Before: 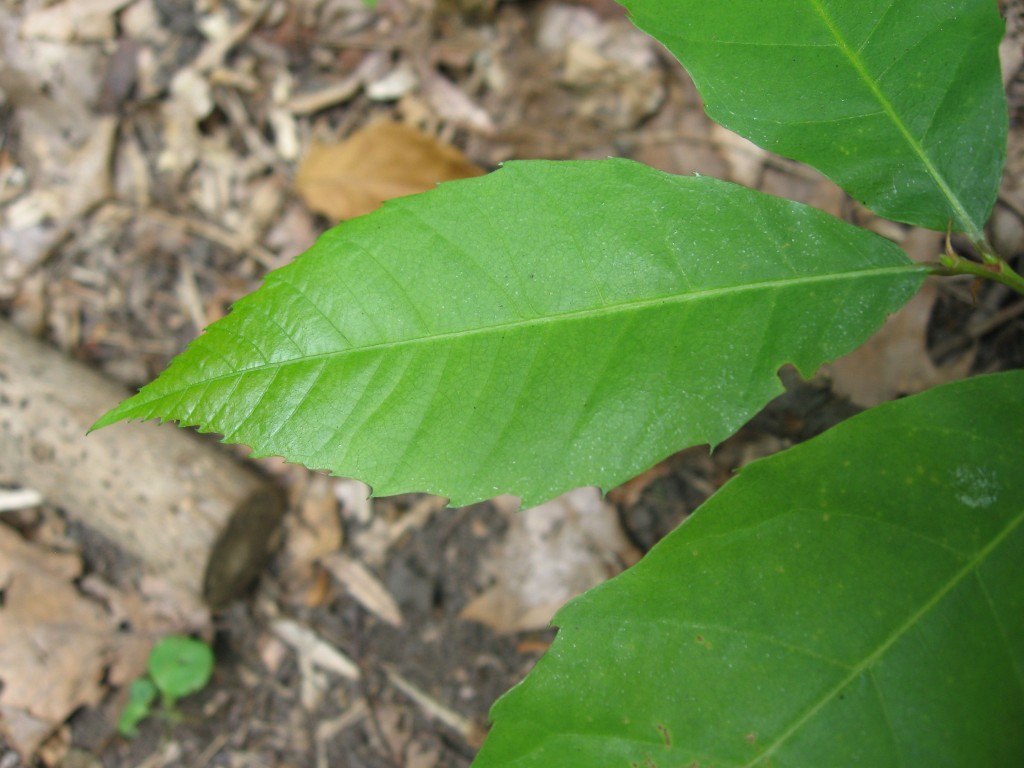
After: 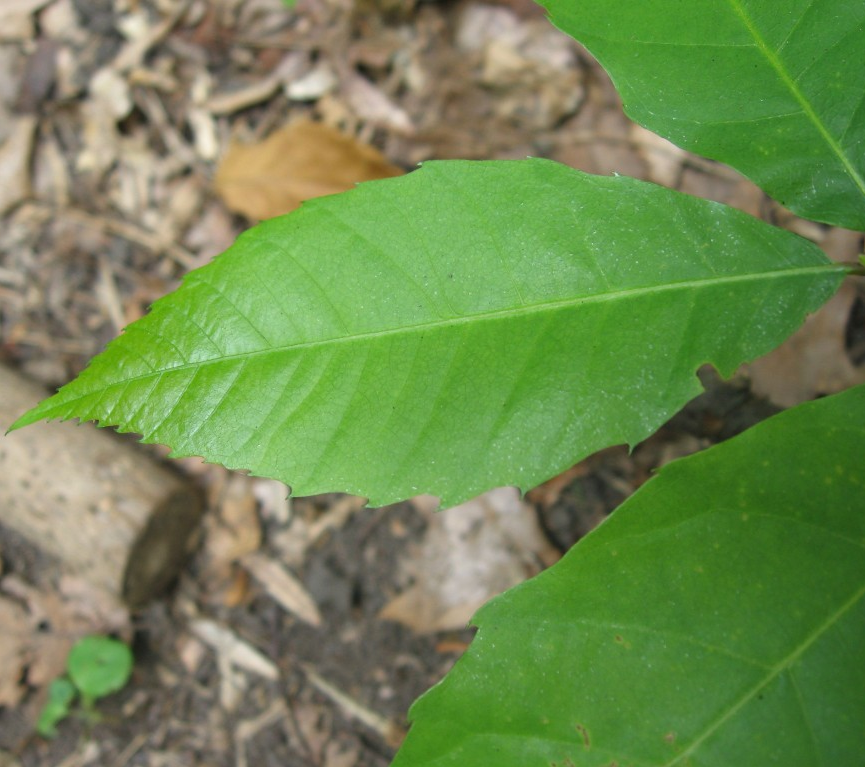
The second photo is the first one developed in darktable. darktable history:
crop: left 7.978%, right 7.506%
